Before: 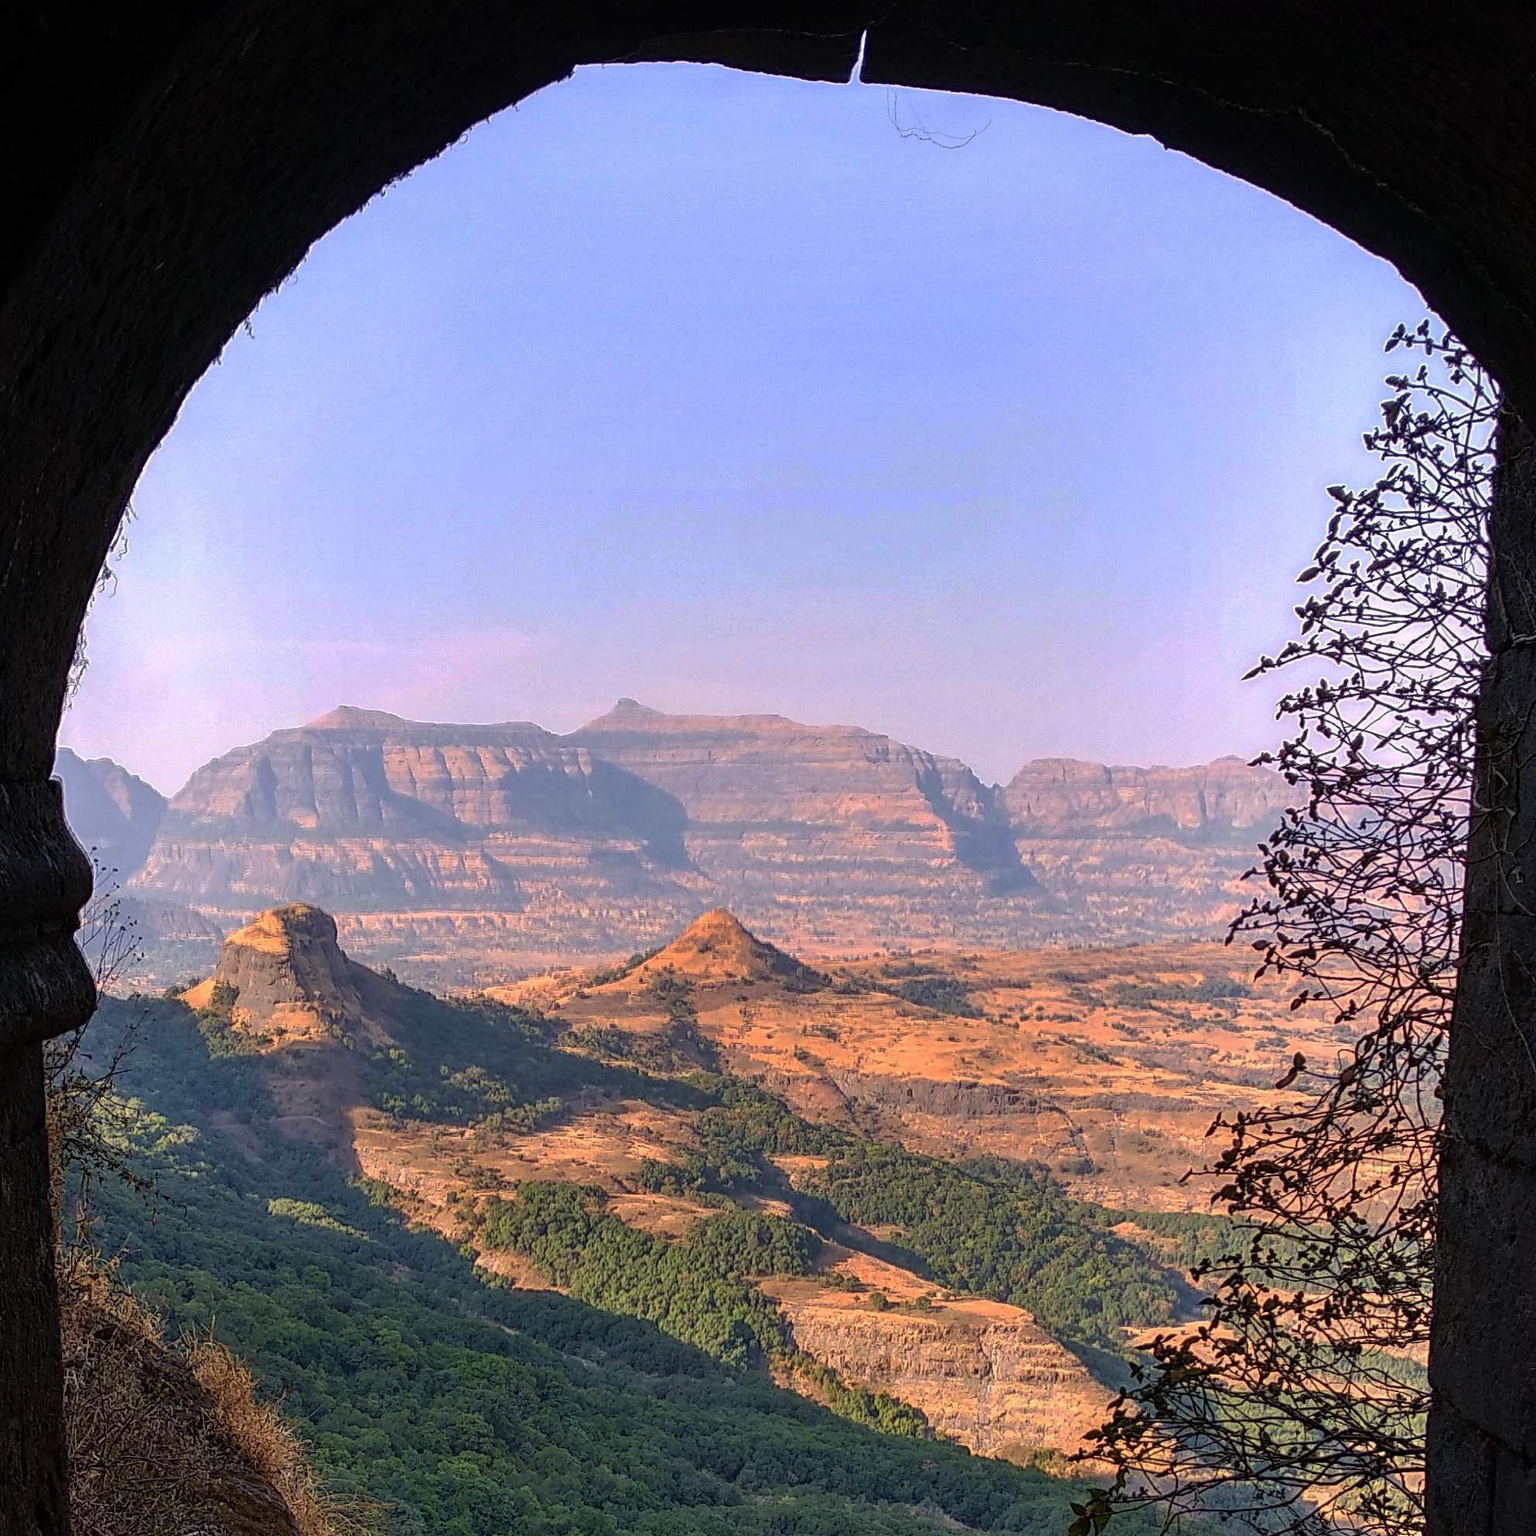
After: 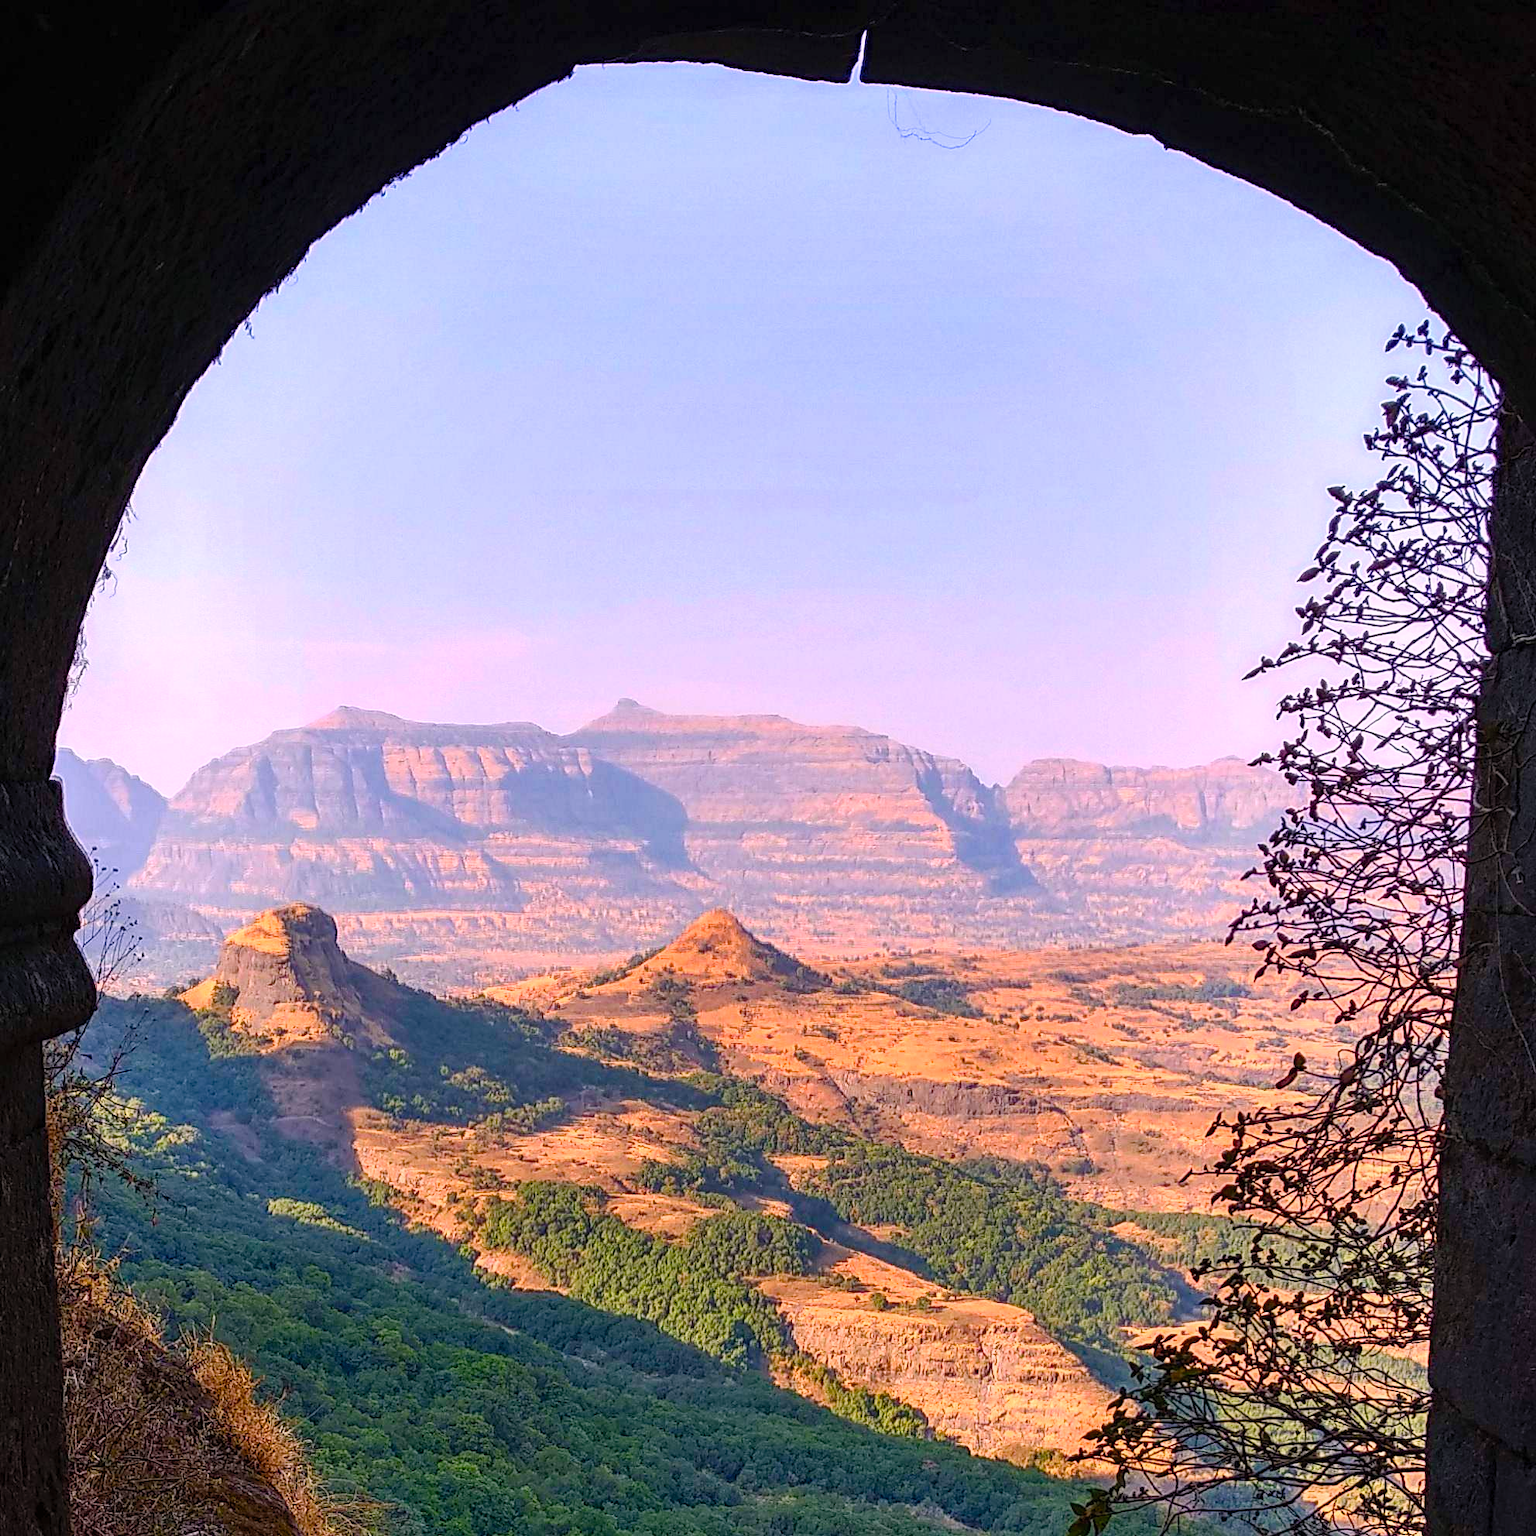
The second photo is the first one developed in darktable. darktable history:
color balance rgb: highlights gain › chroma 1.535%, highlights gain › hue 311.77°, perceptual saturation grading › global saturation 20%, perceptual saturation grading › highlights -25.471%, perceptual saturation grading › shadows 49.693%
contrast brightness saturation: contrast 0.205, brightness 0.167, saturation 0.223
